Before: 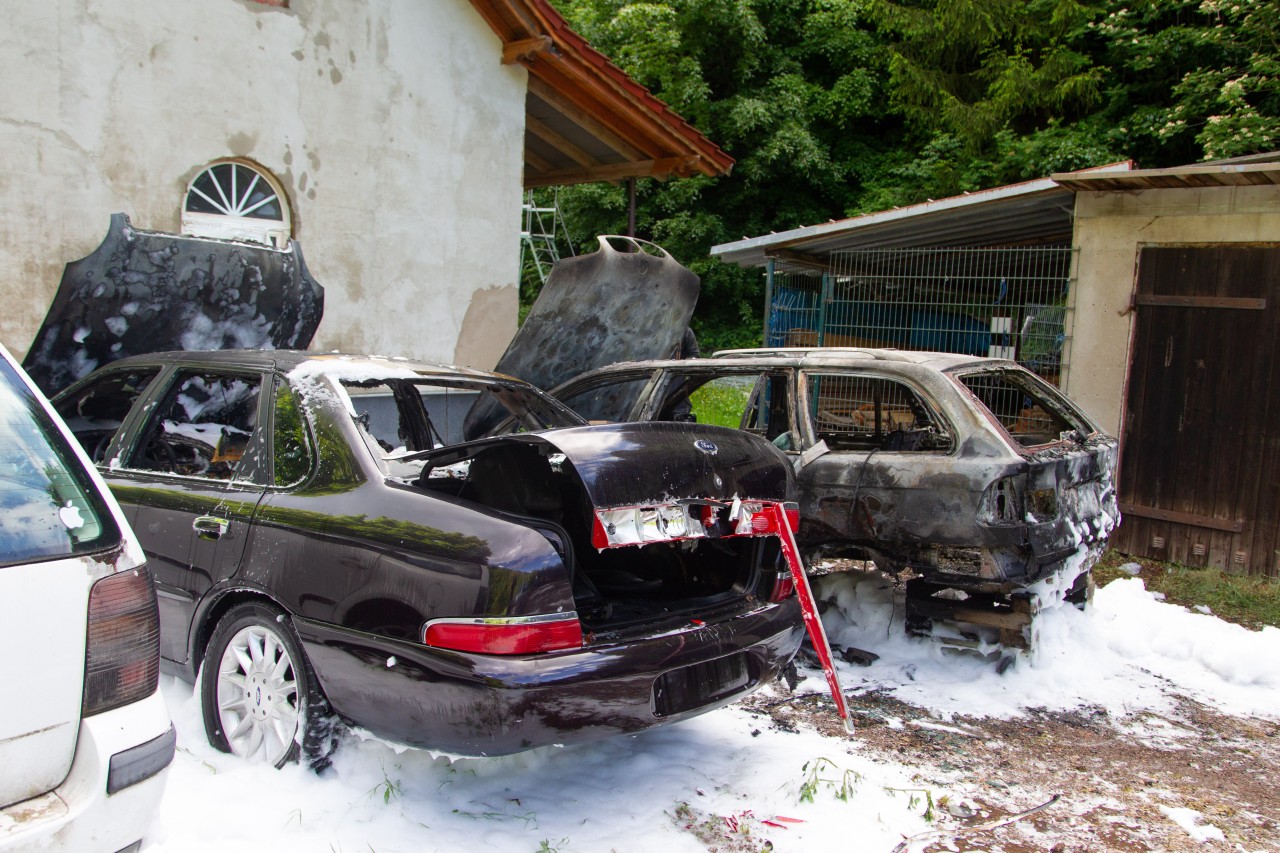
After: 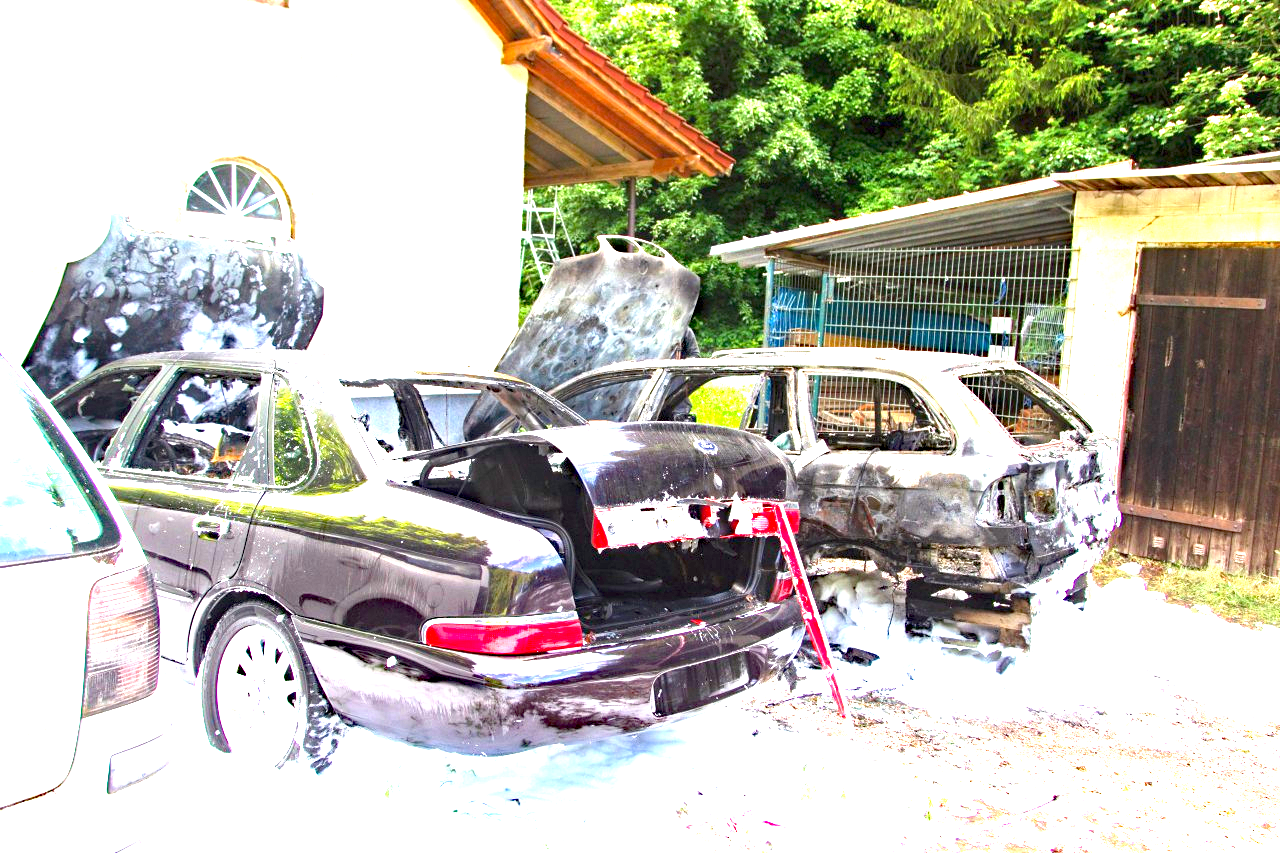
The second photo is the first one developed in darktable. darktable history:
haze removal: strength 0.293, distance 0.251, compatibility mode true, adaptive false
exposure: exposure 3 EV, compensate highlight preservation false
